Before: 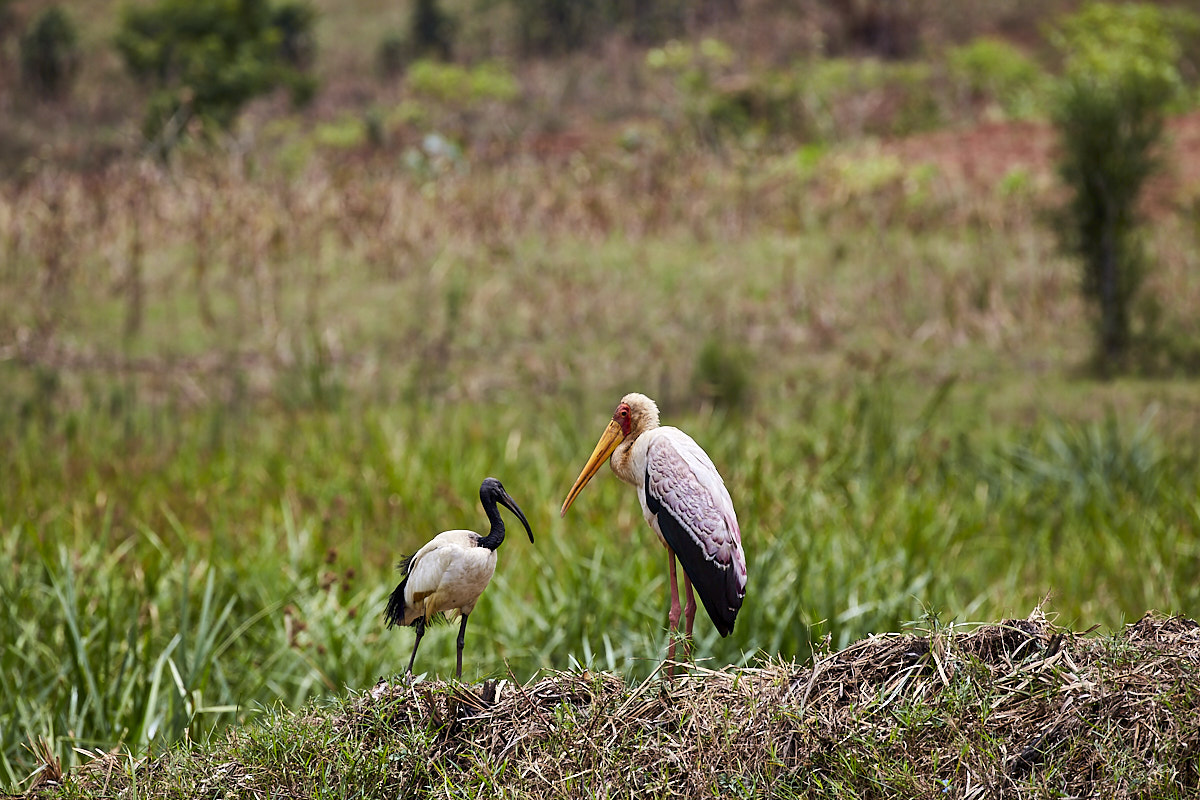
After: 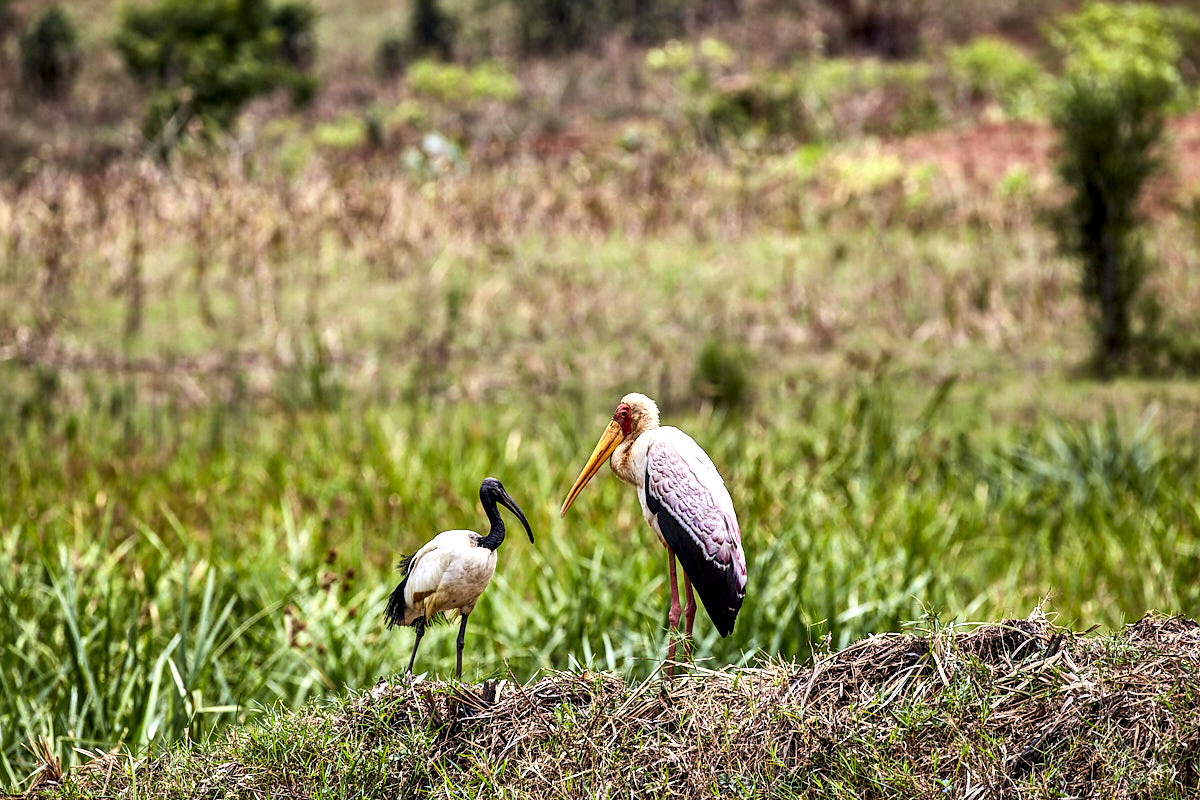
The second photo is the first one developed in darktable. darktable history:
contrast brightness saturation: contrast 0.201, brightness 0.168, saturation 0.228
local contrast: detail 160%
